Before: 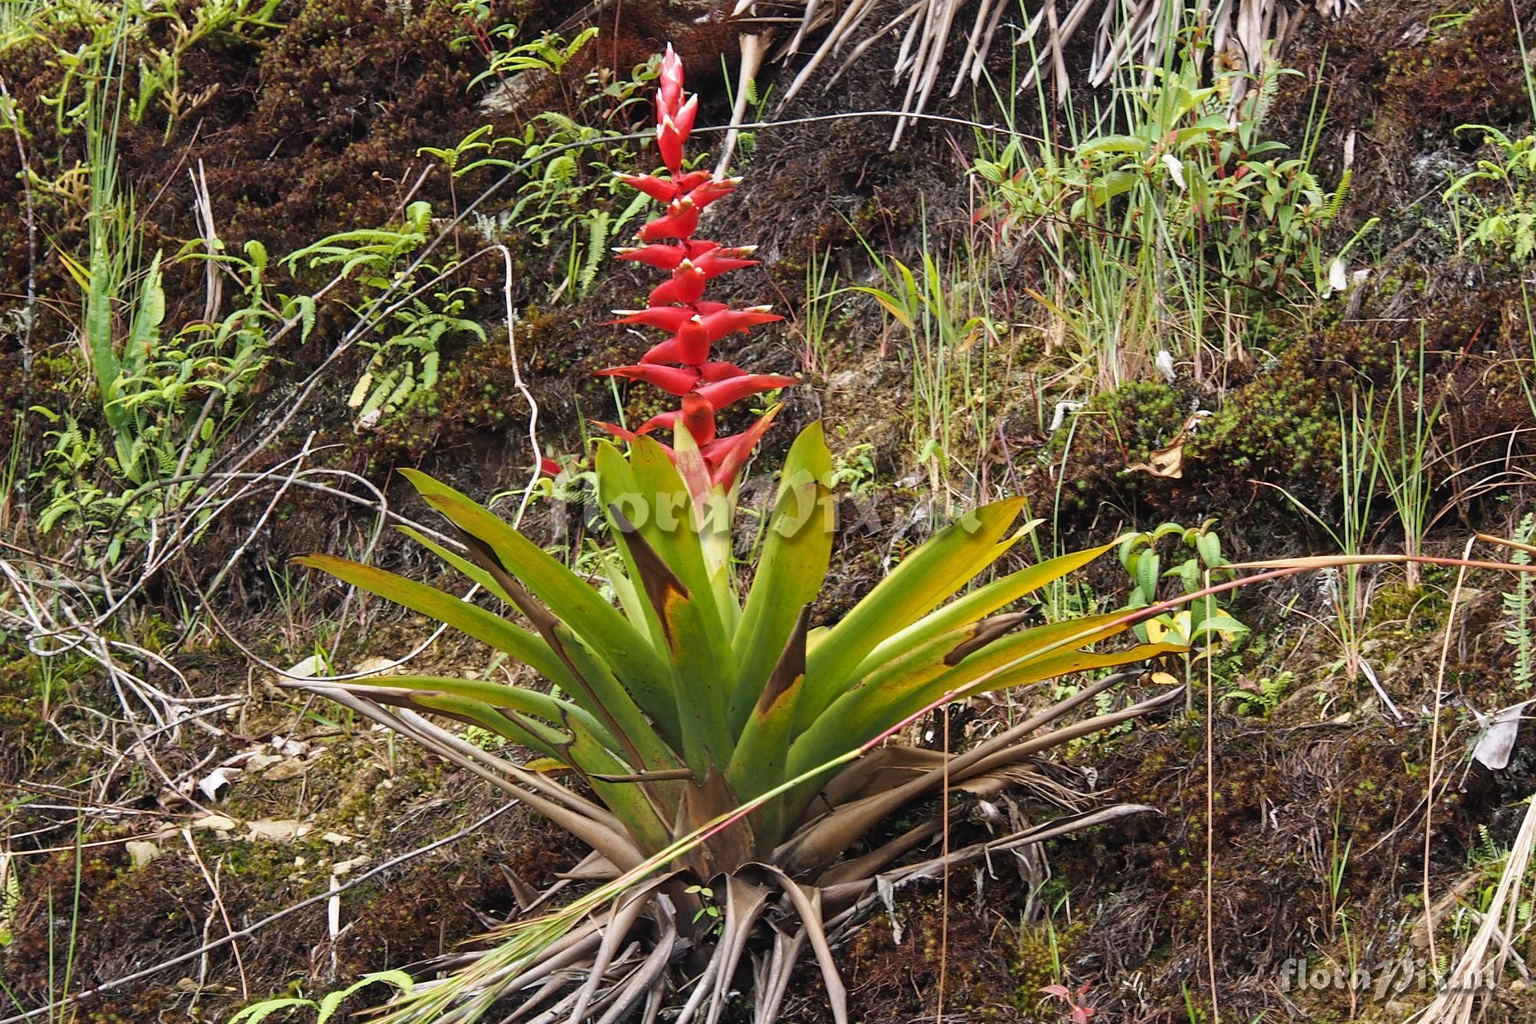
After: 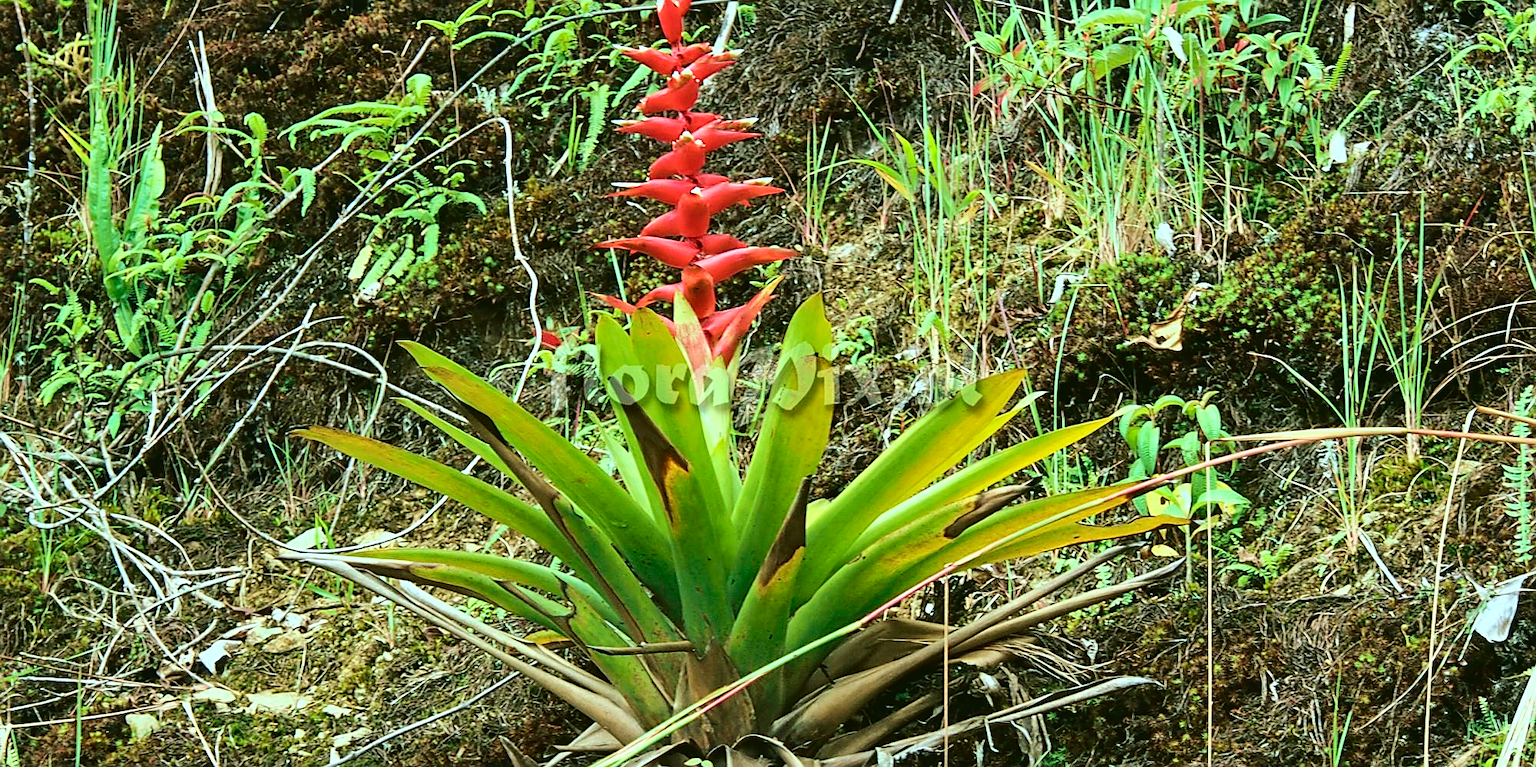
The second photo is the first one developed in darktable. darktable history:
crop and rotate: top 12.5%, bottom 12.5%
color balance: output saturation 98.5%
velvia: on, module defaults
sharpen: on, module defaults
tone curve: curves: ch0 [(0, 0.023) (0.087, 0.065) (0.184, 0.168) (0.45, 0.54) (0.57, 0.683) (0.722, 0.825) (0.877, 0.948) (1, 1)]; ch1 [(0, 0) (0.388, 0.369) (0.447, 0.447) (0.505, 0.5) (0.534, 0.528) (0.573, 0.583) (0.663, 0.68) (1, 1)]; ch2 [(0, 0) (0.314, 0.223) (0.427, 0.405) (0.492, 0.505) (0.531, 0.55) (0.589, 0.599) (1, 1)], color space Lab, independent channels, preserve colors none
shadows and highlights: soften with gaussian
levels: levels [0, 0.492, 0.984]
color balance rgb: shadows lift › chroma 11.71%, shadows lift › hue 133.46°, highlights gain › chroma 4%, highlights gain › hue 200.2°, perceptual saturation grading › global saturation 18.05%
